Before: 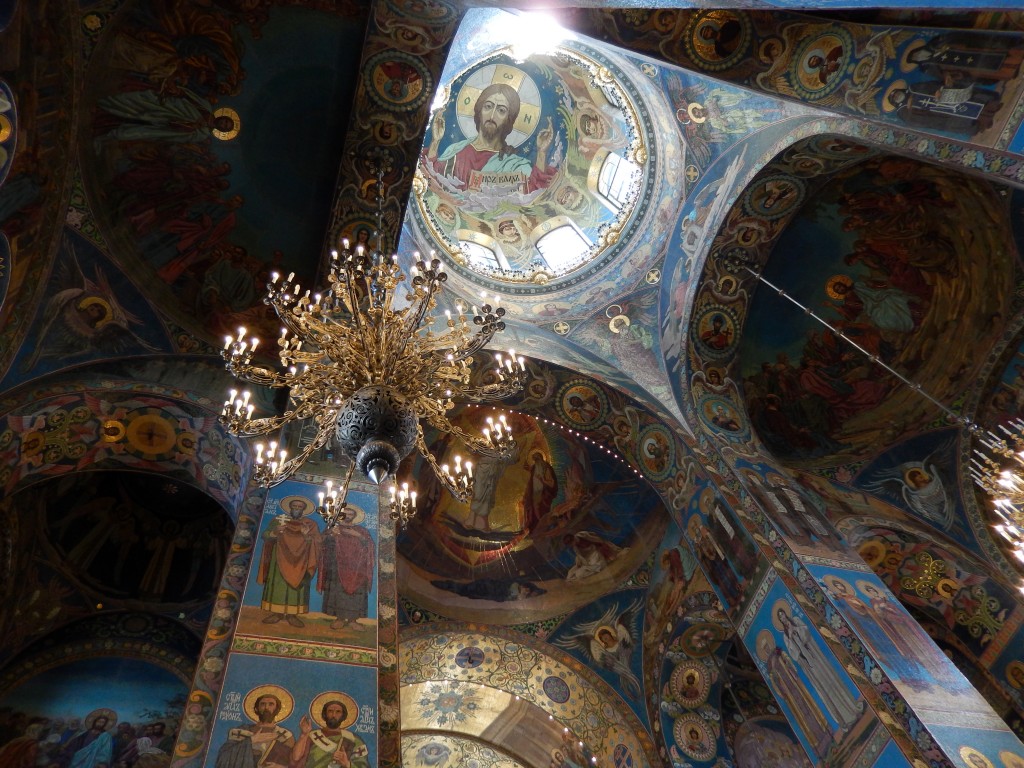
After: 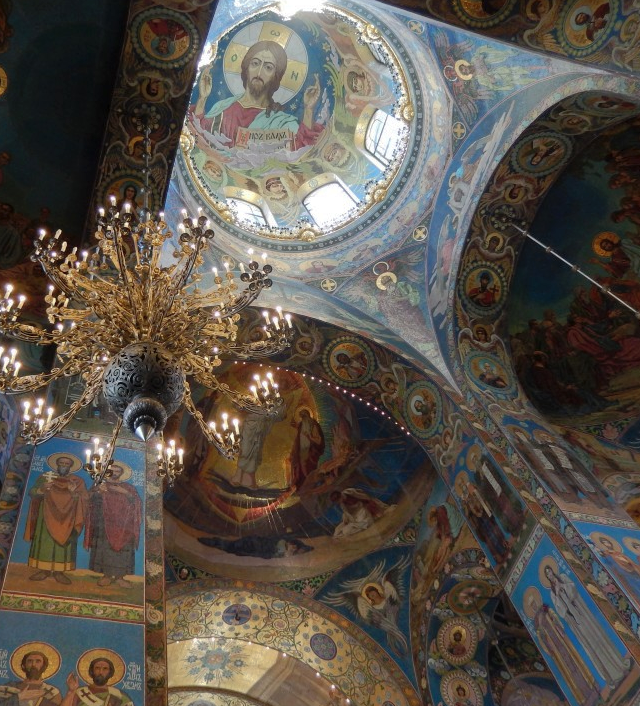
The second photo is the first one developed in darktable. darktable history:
crop and rotate: left 22.758%, top 5.621%, right 14.68%, bottom 2.329%
shadows and highlights: shadows 39.24, highlights -60.04
